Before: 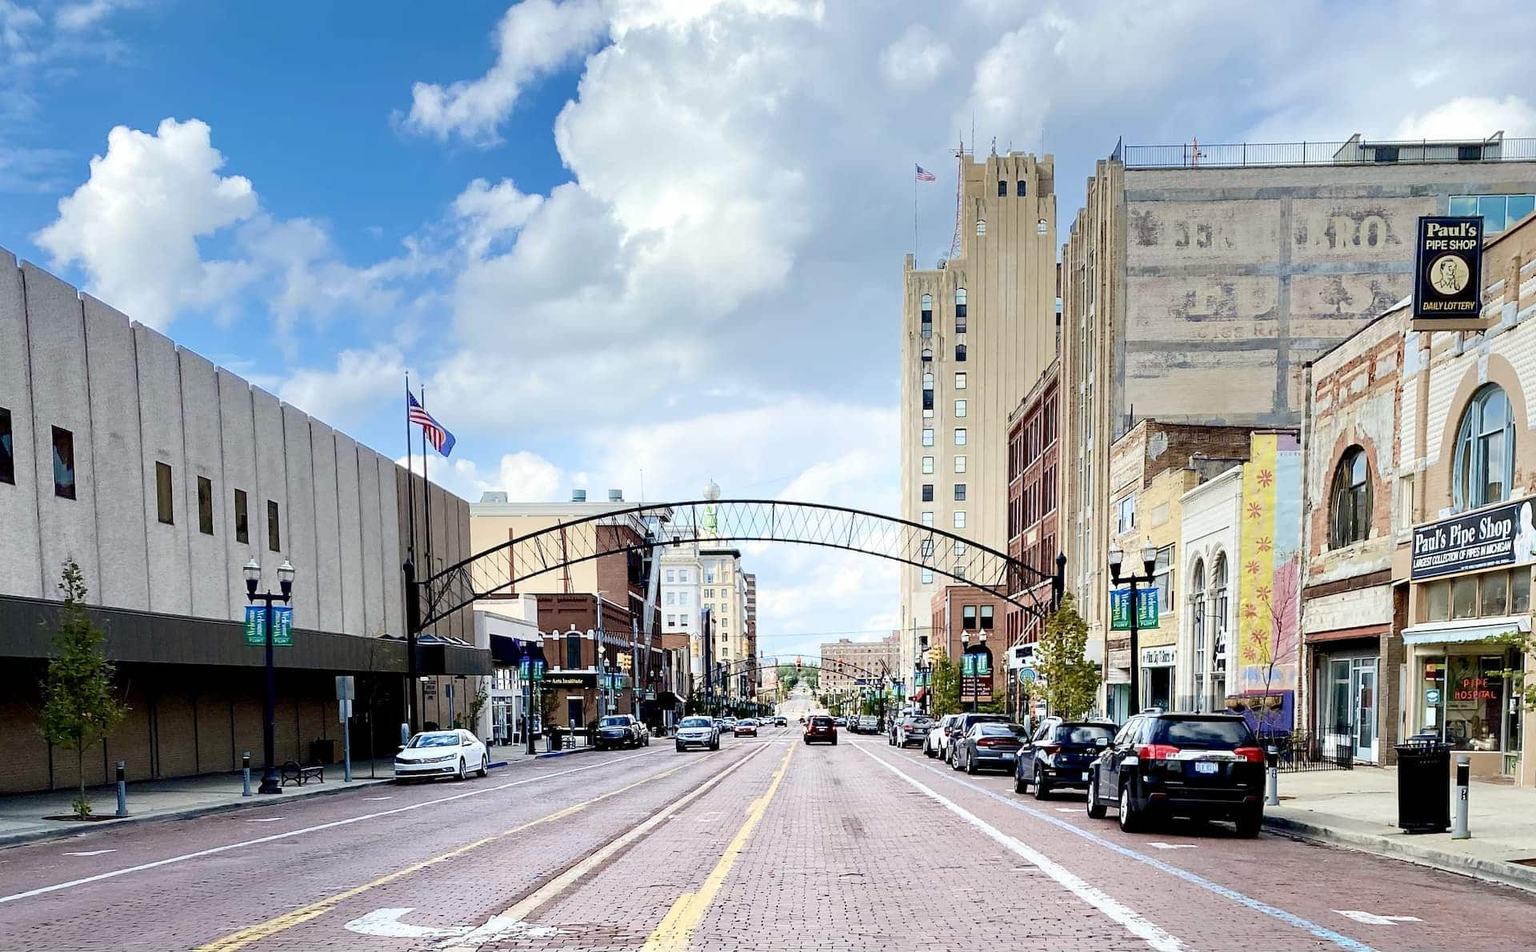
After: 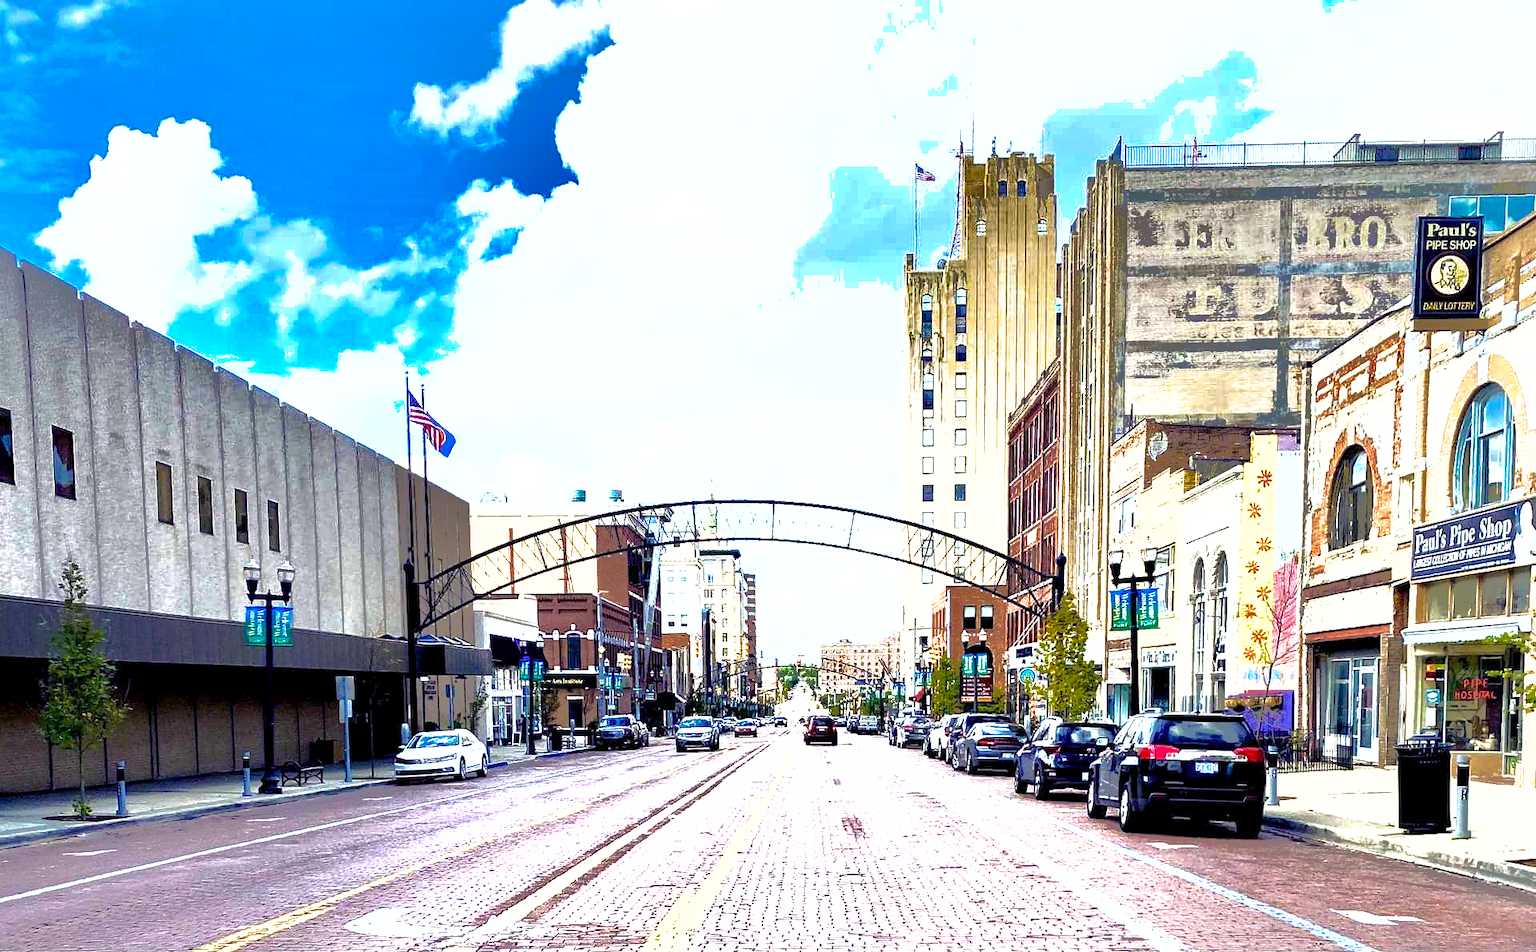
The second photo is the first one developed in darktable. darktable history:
shadows and highlights: shadows 25.83, highlights -69.19
color balance rgb: shadows lift › luminance -29.167%, shadows lift › chroma 14.946%, shadows lift › hue 271.64°, perceptual saturation grading › global saturation 19.453%, global vibrance 20%
exposure: black level correction 0.001, exposure 1.042 EV, compensate highlight preservation false
tone equalizer: on, module defaults
